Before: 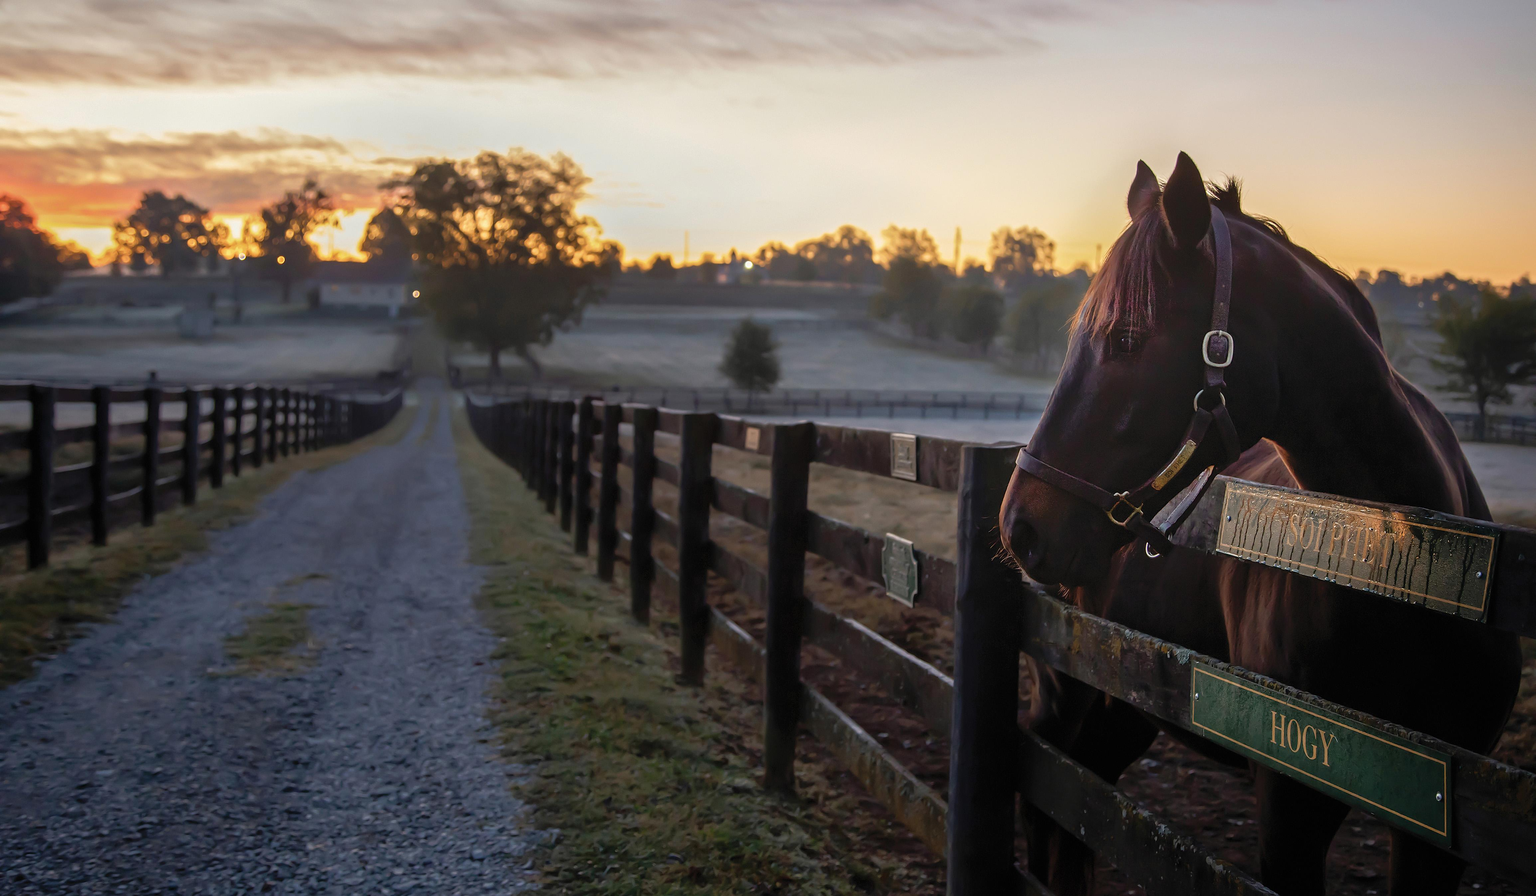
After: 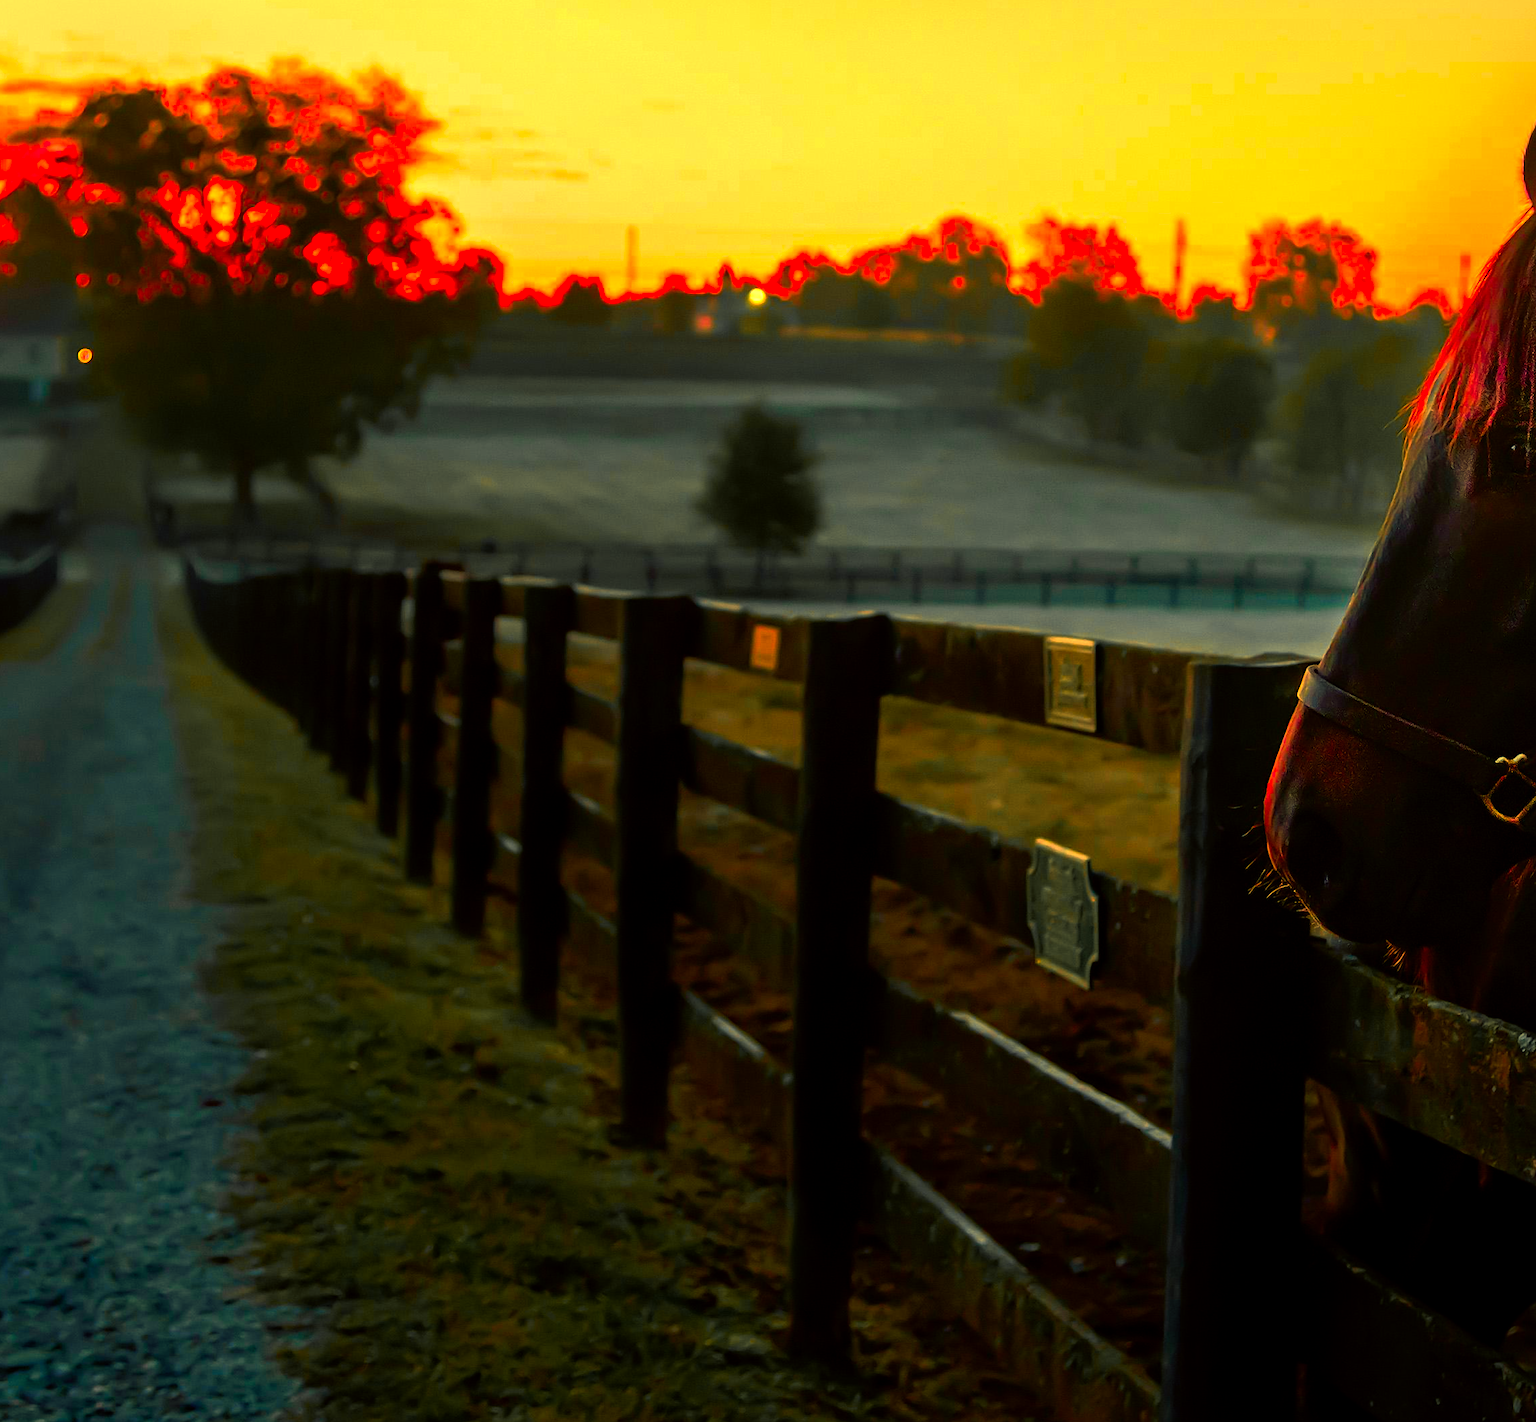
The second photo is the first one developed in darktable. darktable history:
color zones: curves: ch1 [(0.263, 0.53) (0.376, 0.287) (0.487, 0.512) (0.748, 0.547) (1, 0.513)]; ch2 [(0.262, 0.45) (0.751, 0.477)], mix 31.98%
color correction: highlights a* -10.77, highlights b* 9.8, saturation 1.72
crop and rotate: angle 0.02°, left 24.353%, top 13.219%, right 26.156%, bottom 8.224%
color balance: mode lift, gamma, gain (sRGB), lift [1.014, 0.966, 0.918, 0.87], gamma [0.86, 0.734, 0.918, 0.976], gain [1.063, 1.13, 1.063, 0.86]
